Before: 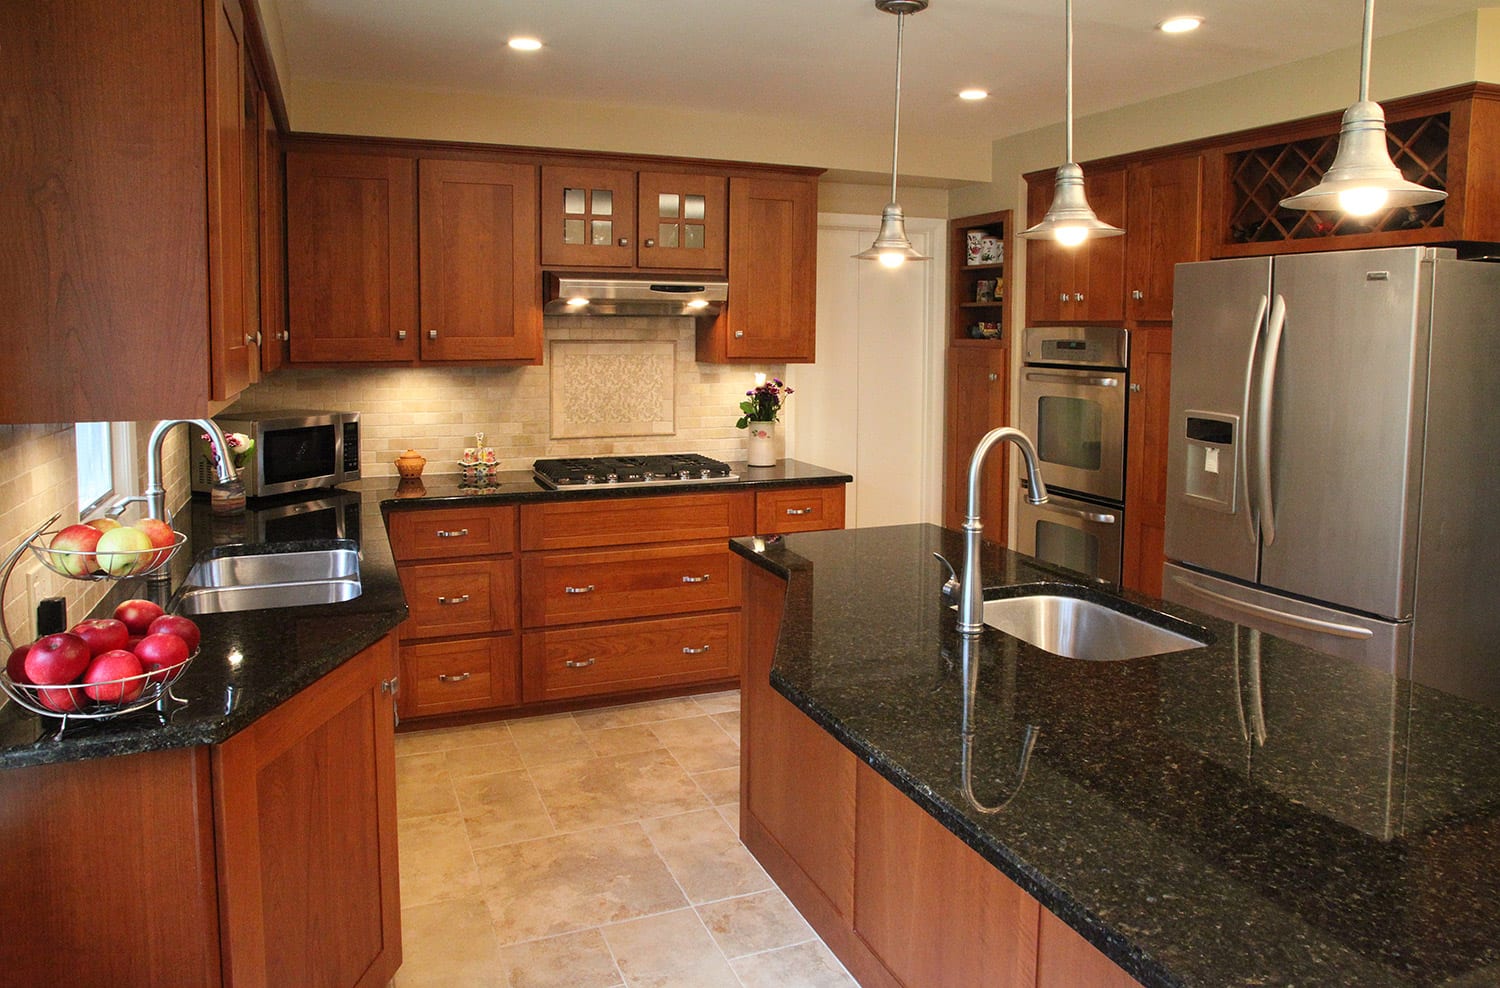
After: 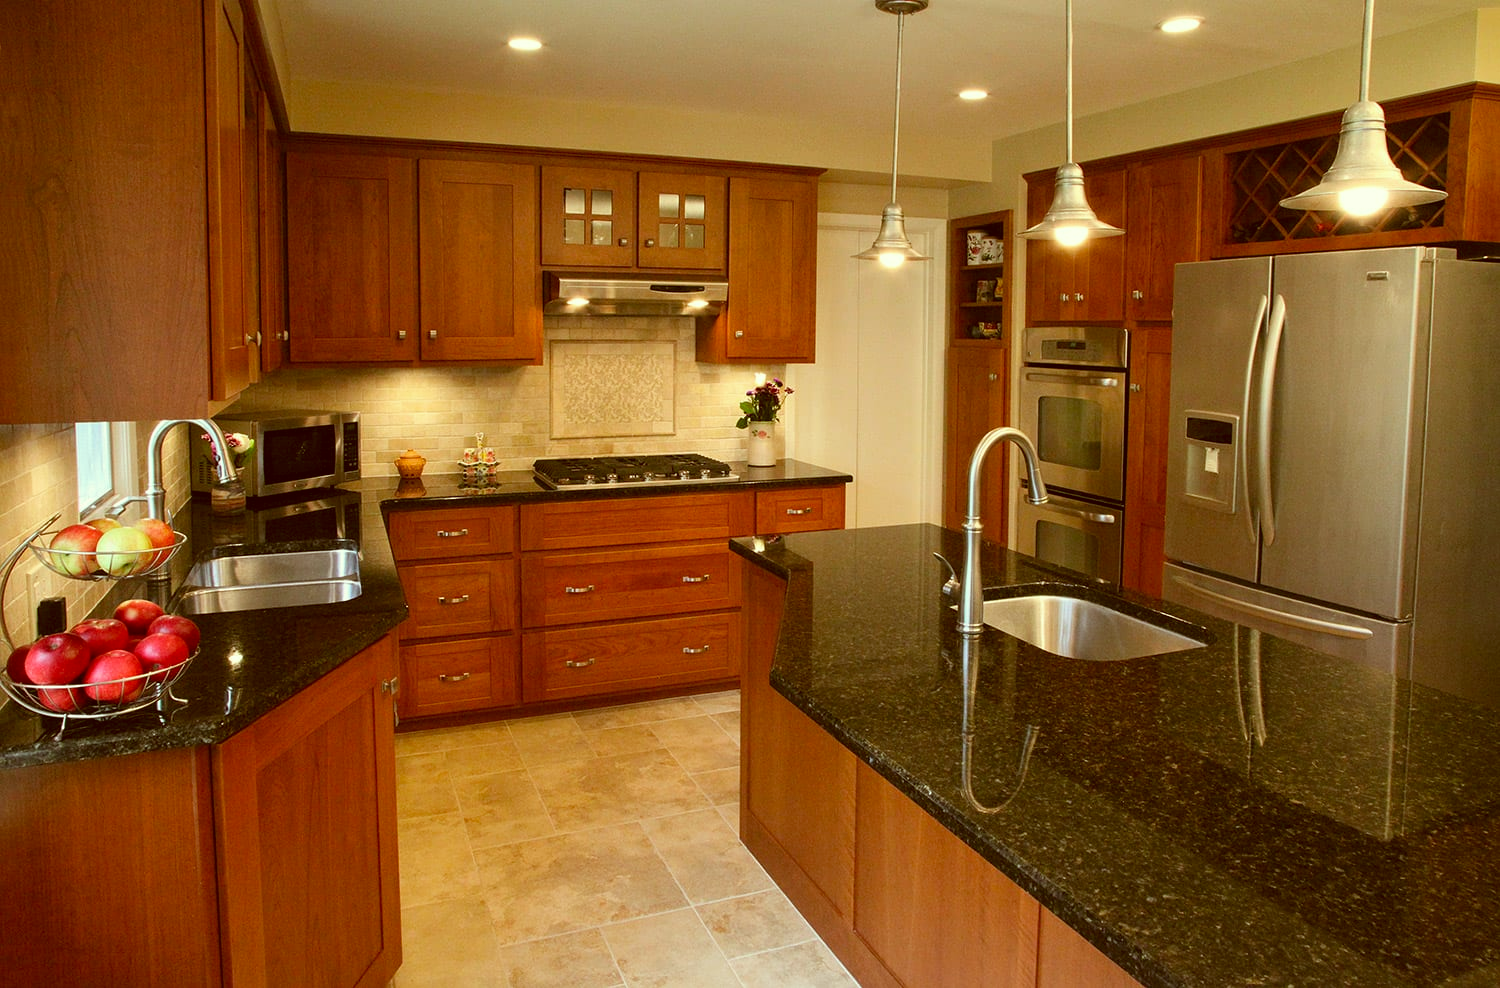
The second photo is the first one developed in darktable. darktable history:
color correction: highlights a* -5.31, highlights b* 9.8, shadows a* 9.48, shadows b* 24.28
